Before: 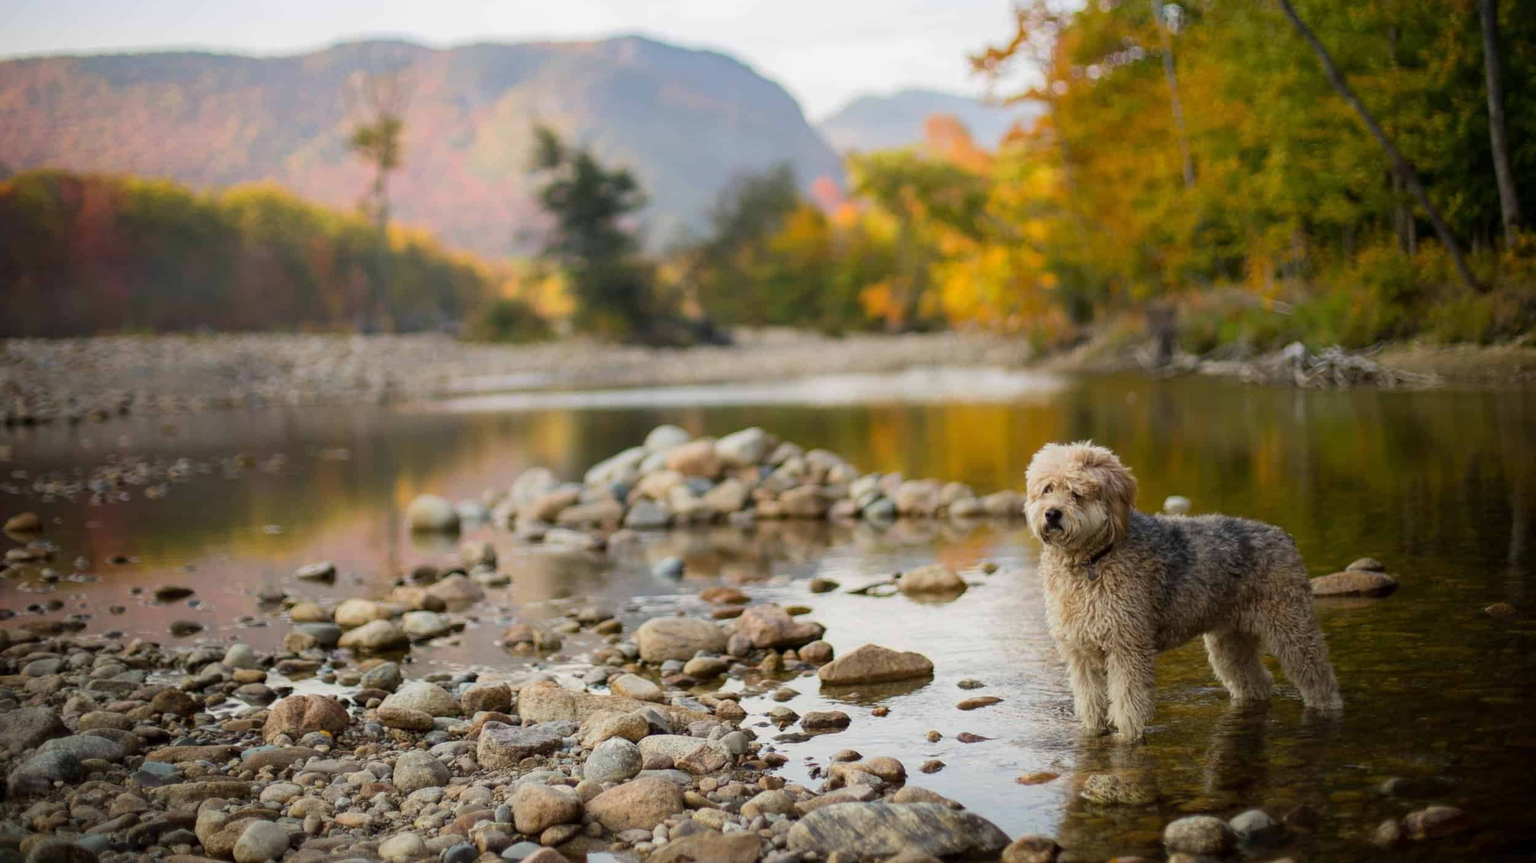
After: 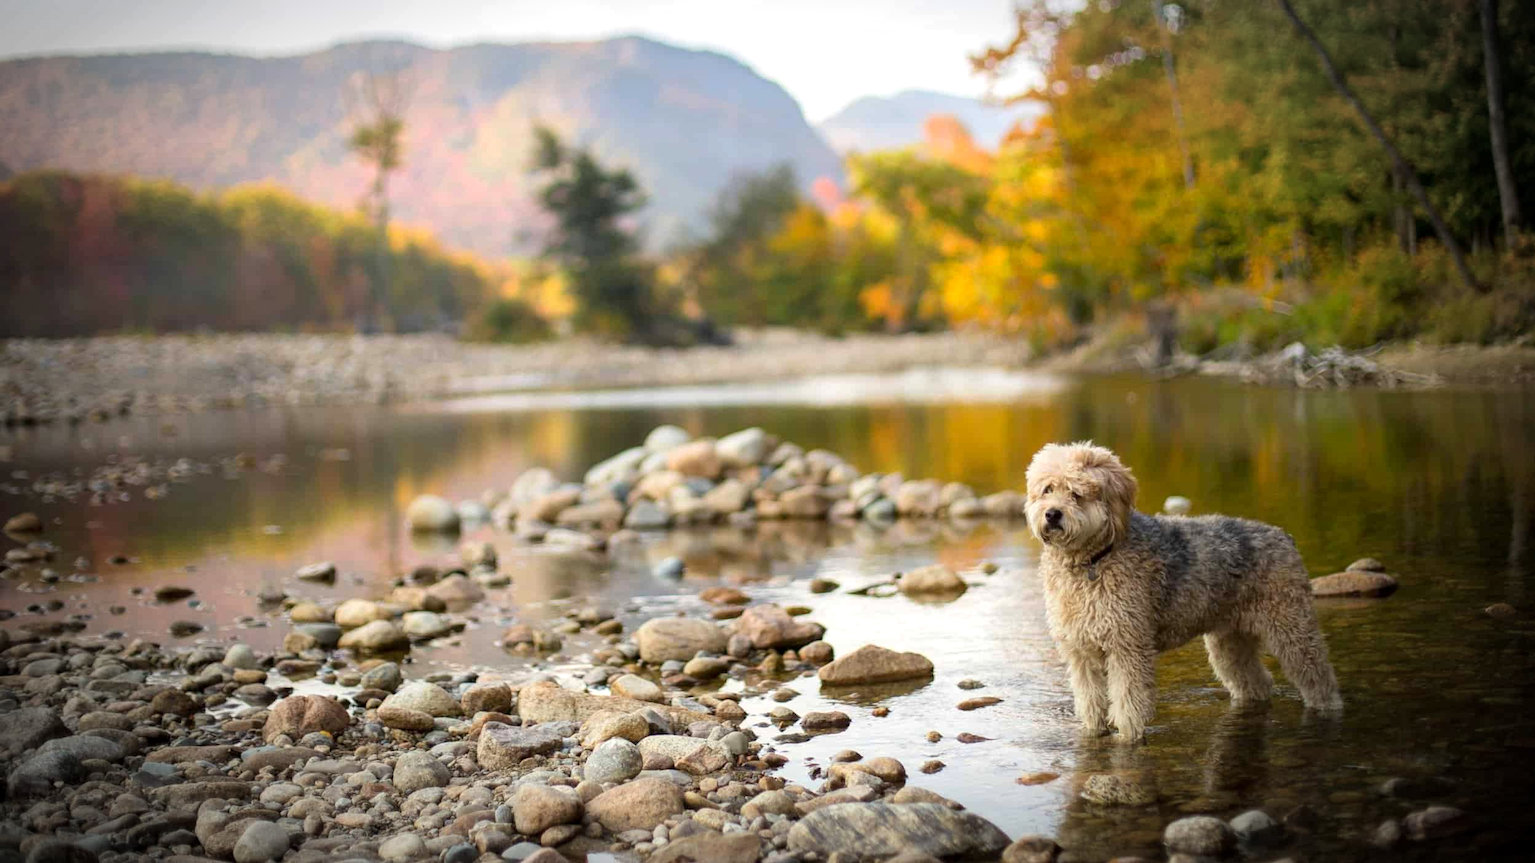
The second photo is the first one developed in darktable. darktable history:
vignetting: automatic ratio true
exposure: black level correction 0.001, exposure 0.5 EV, compensate exposure bias true, compensate highlight preservation false
